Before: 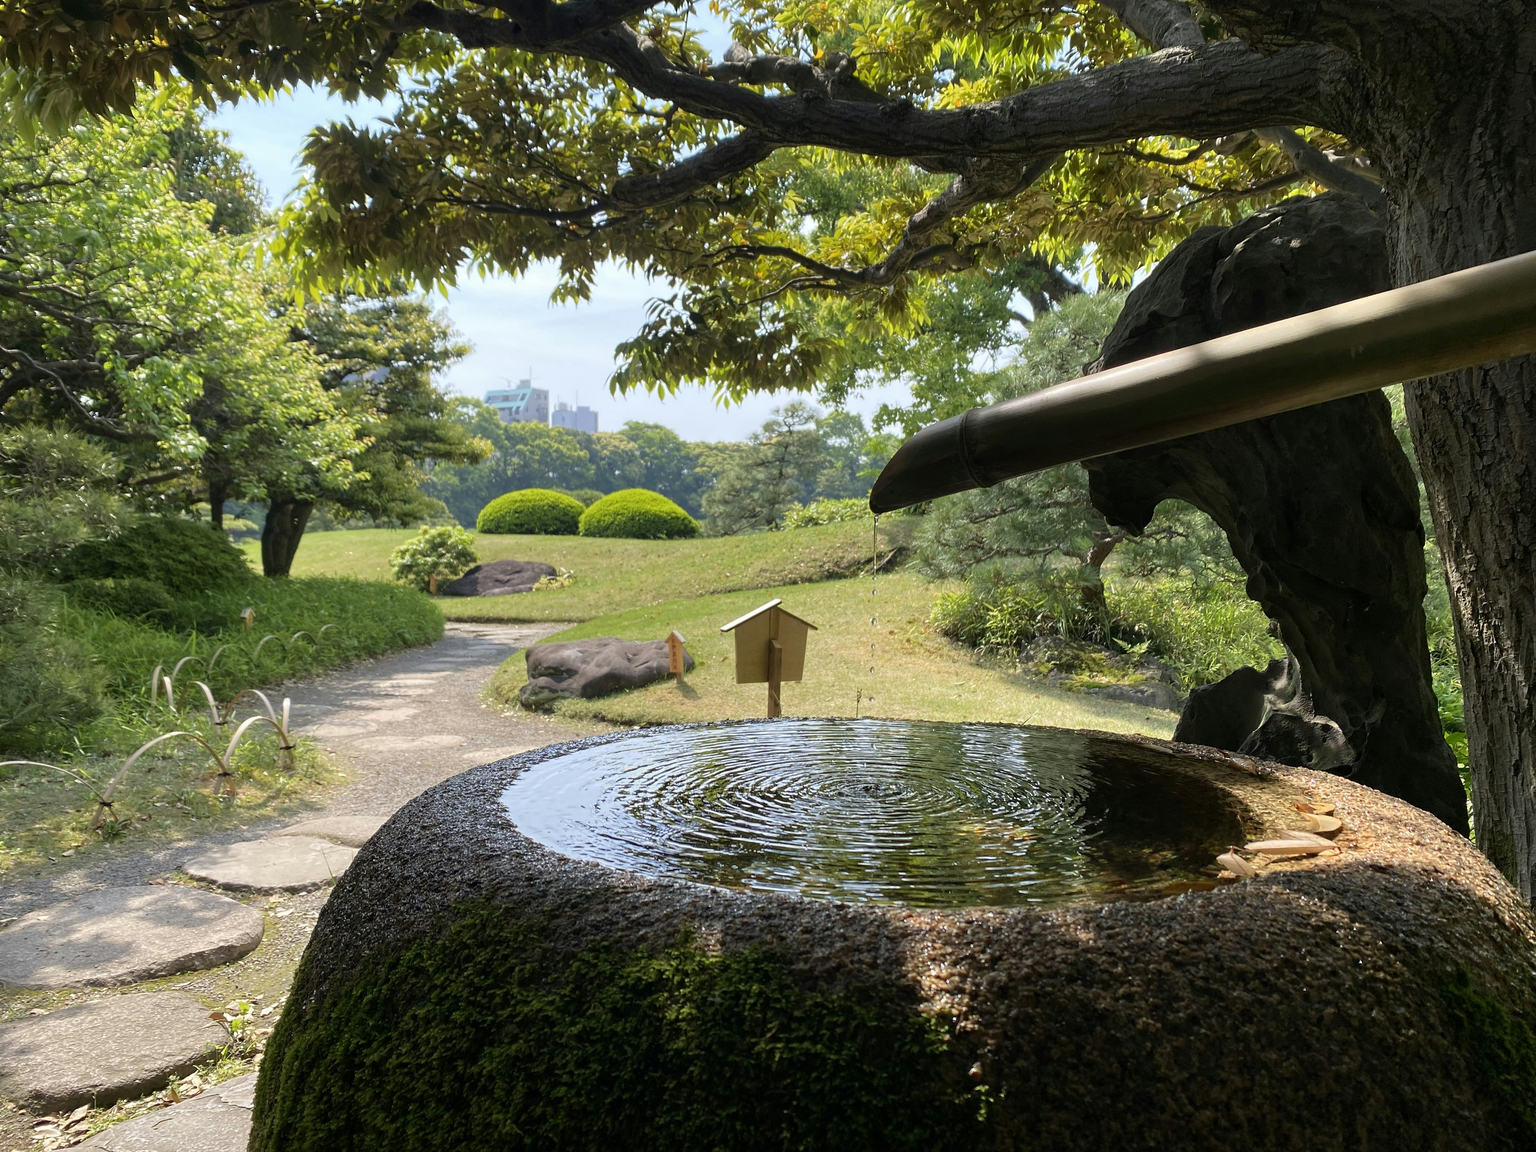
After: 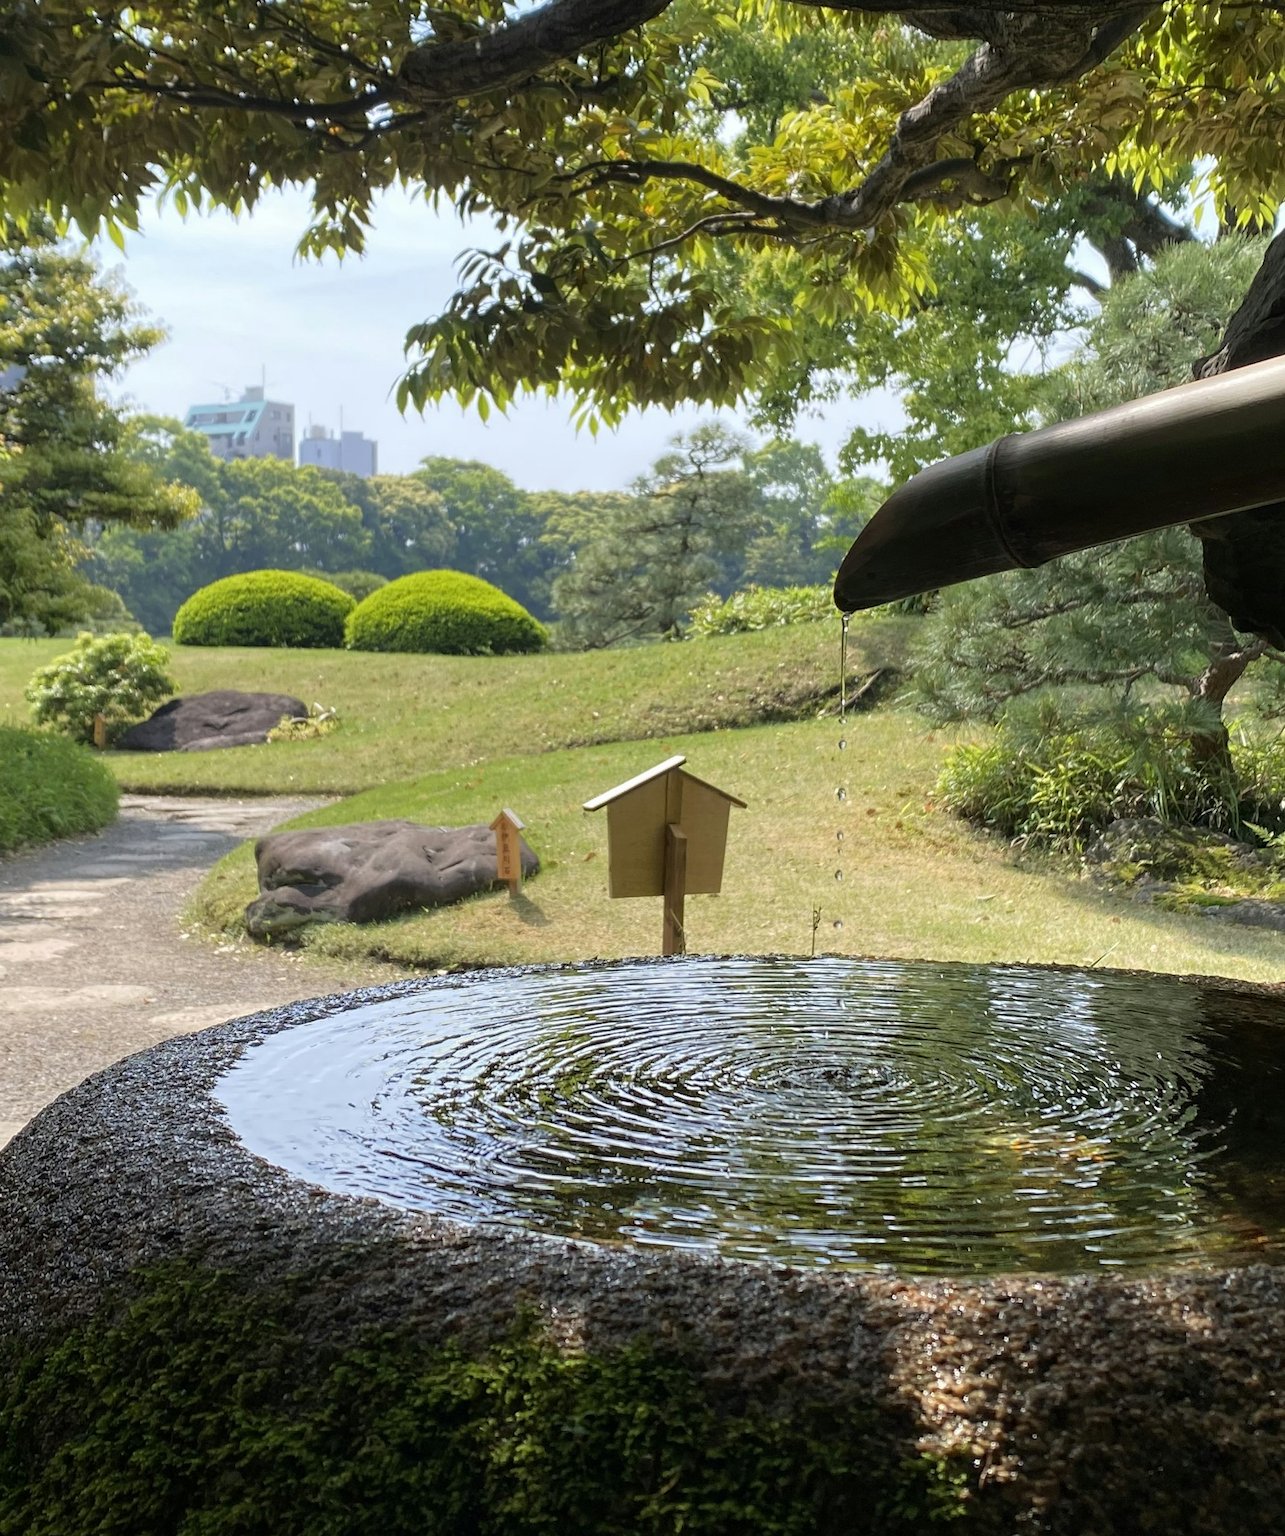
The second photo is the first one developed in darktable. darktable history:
crop and rotate: angle 0.012°, left 24.371%, top 13.038%, right 25.878%, bottom 7.732%
